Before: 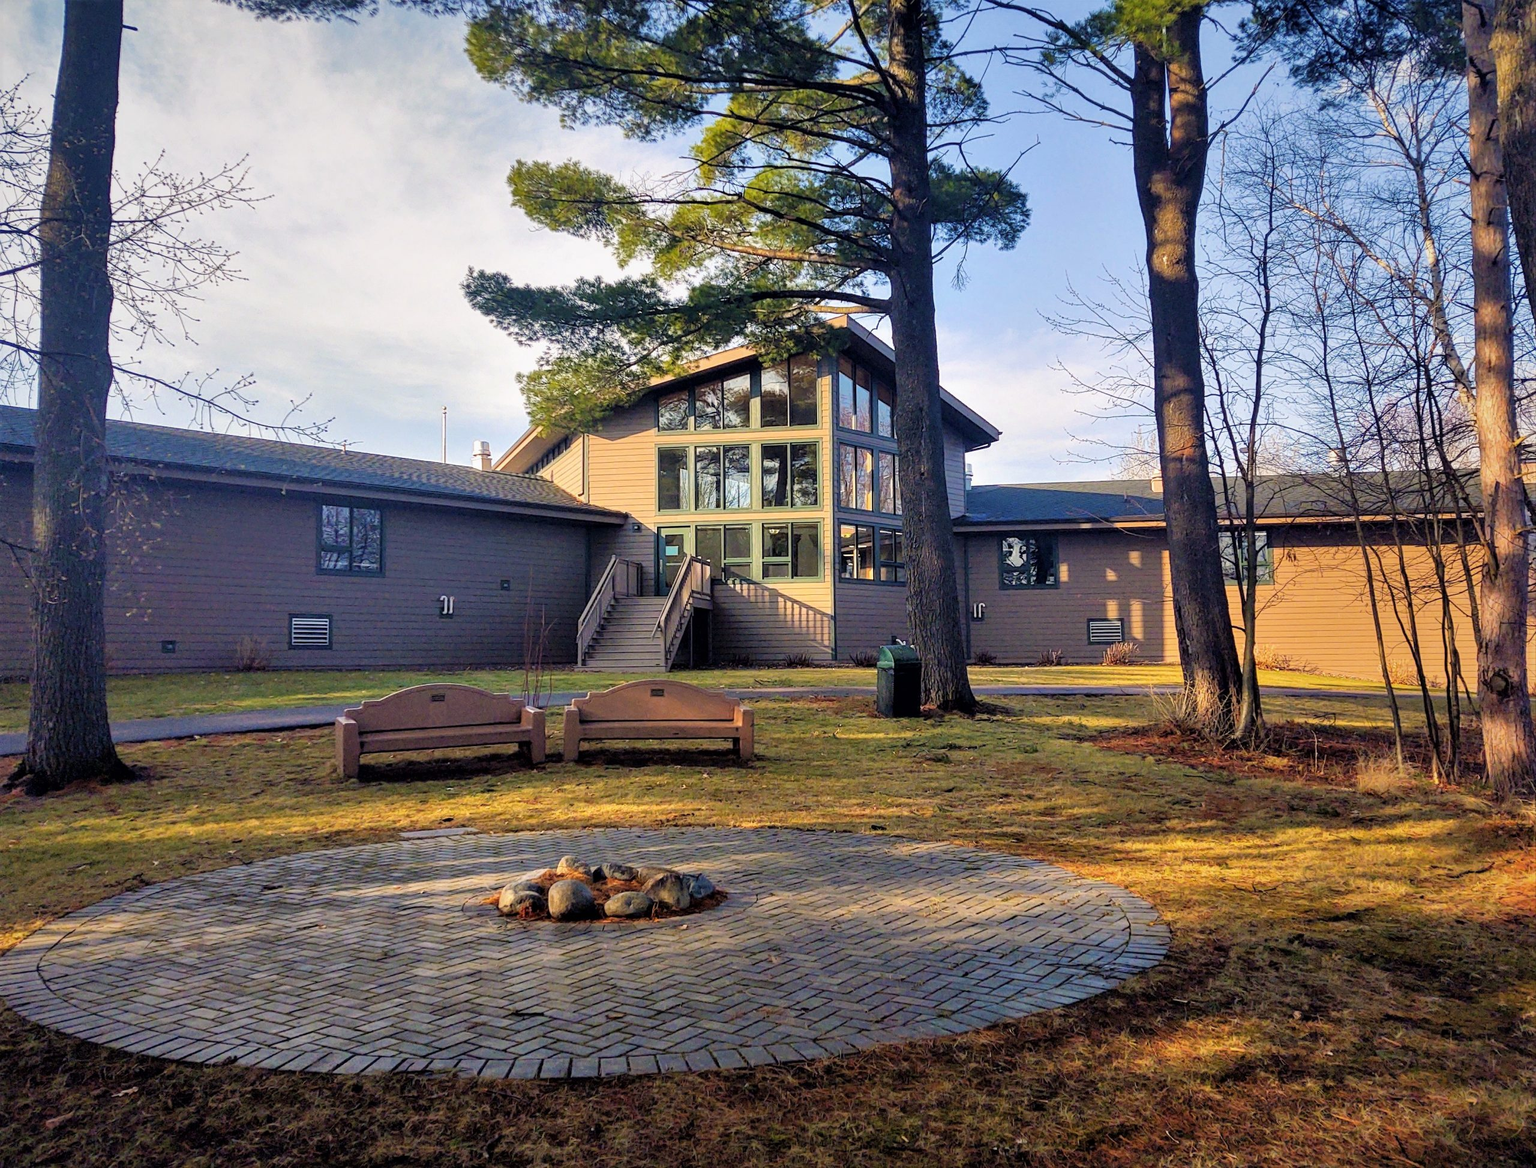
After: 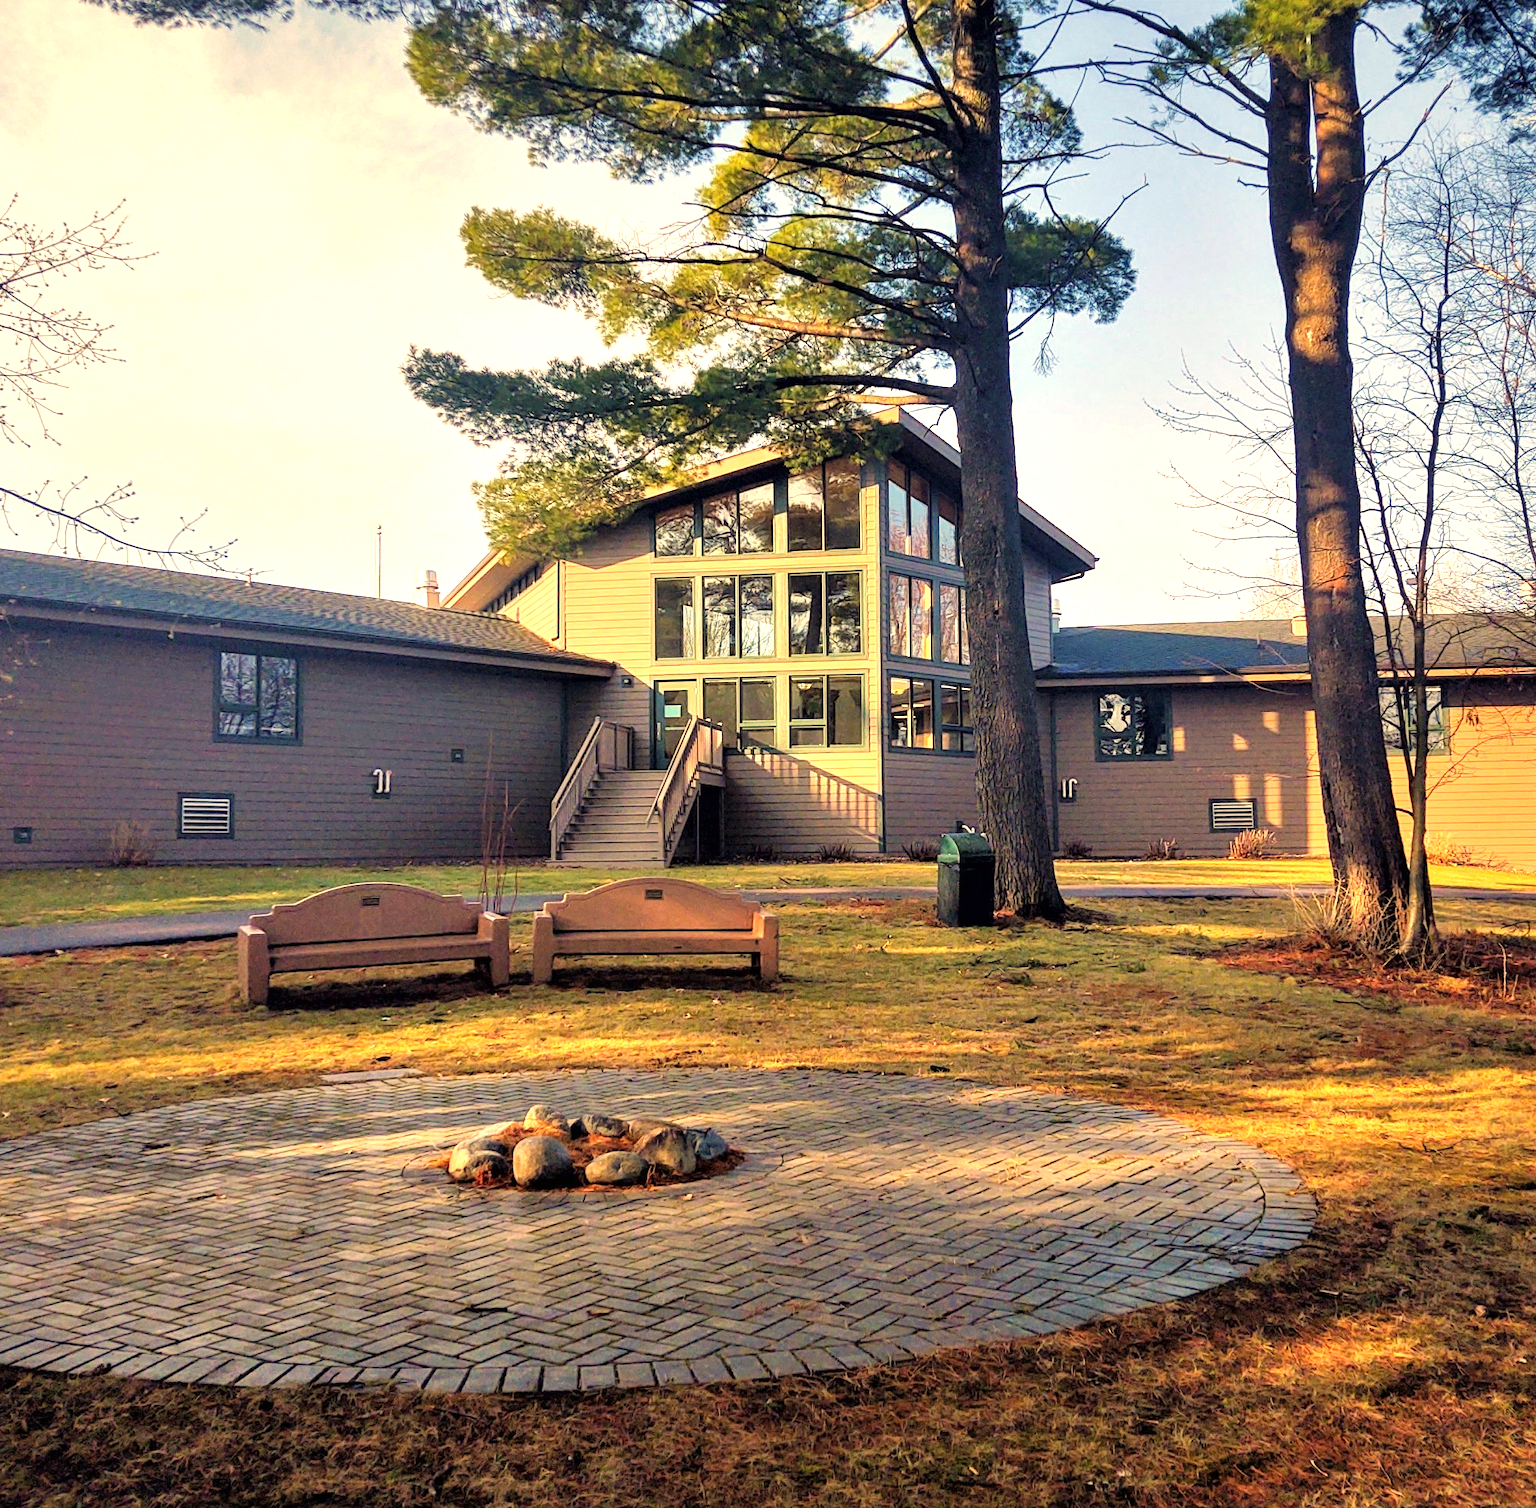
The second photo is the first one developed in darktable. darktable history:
crop: left 9.88%, right 12.664%
exposure: exposure 0.636 EV, compensate highlight preservation false
white balance: red 1.123, blue 0.83
